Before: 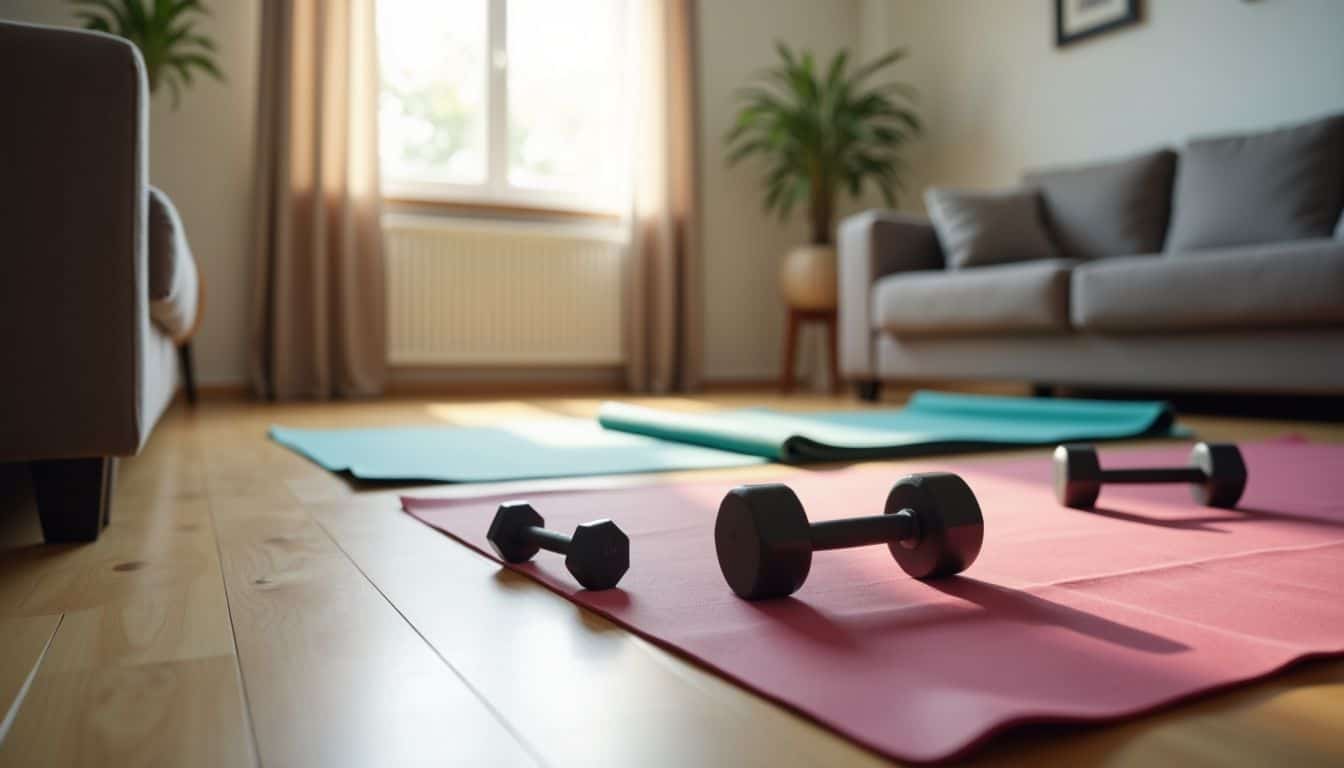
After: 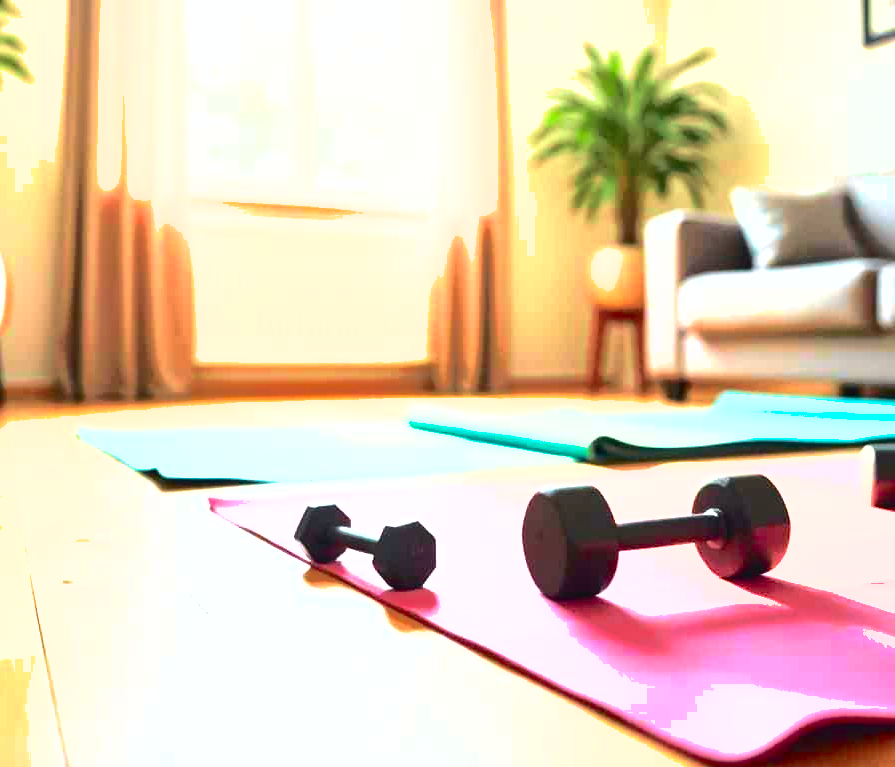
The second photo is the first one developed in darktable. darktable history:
tone equalizer: -8 EV -1.12 EV, -7 EV -0.989 EV, -6 EV -0.888 EV, -5 EV -0.592 EV, -3 EV 0.578 EV, -2 EV 0.846 EV, -1 EV 1.01 EV, +0 EV 1.08 EV, edges refinement/feathering 500, mask exposure compensation -1.57 EV, preserve details no
tone curve: curves: ch0 [(0, 0.012) (0.052, 0.04) (0.107, 0.086) (0.276, 0.265) (0.461, 0.531) (0.718, 0.79) (0.921, 0.909) (0.999, 0.951)]; ch1 [(0, 0) (0.339, 0.298) (0.402, 0.363) (0.444, 0.415) (0.485, 0.469) (0.494, 0.493) (0.504, 0.501) (0.525, 0.534) (0.555, 0.587) (0.594, 0.647) (1, 1)]; ch2 [(0, 0) (0.48, 0.48) (0.504, 0.5) (0.535, 0.557) (0.581, 0.623) (0.649, 0.683) (0.824, 0.815) (1, 1)], color space Lab, independent channels, preserve colors none
shadows and highlights: on, module defaults
exposure: black level correction 0, exposure 1.683 EV, compensate highlight preservation false
crop and rotate: left 14.427%, right 18.908%
